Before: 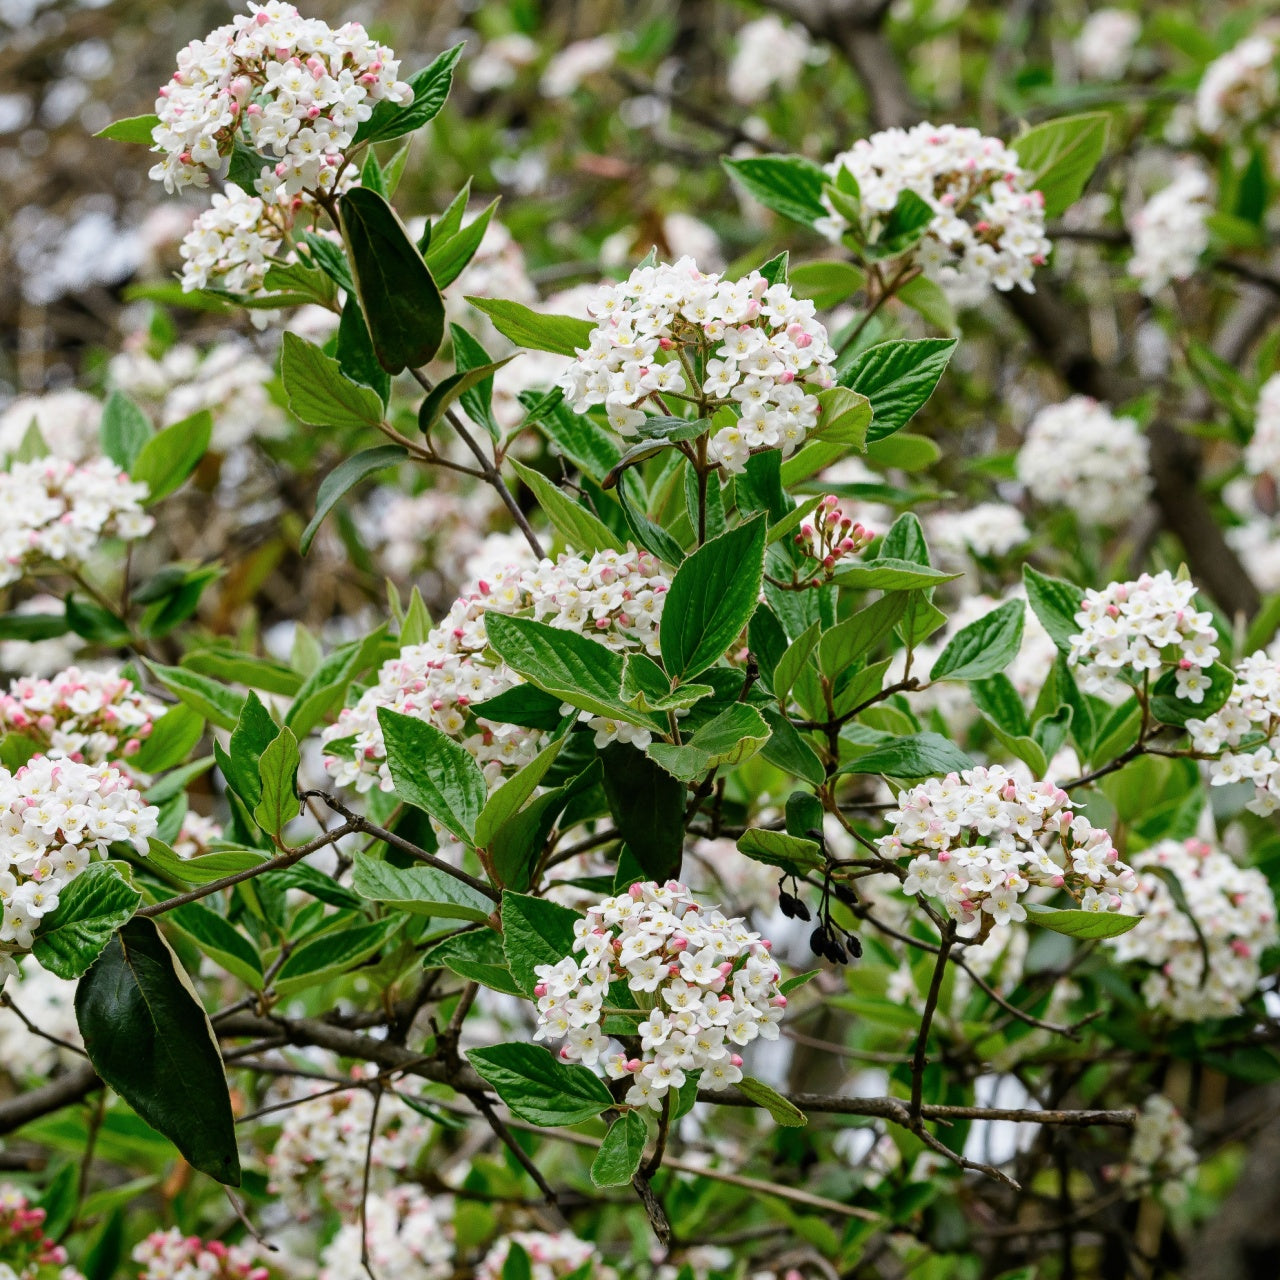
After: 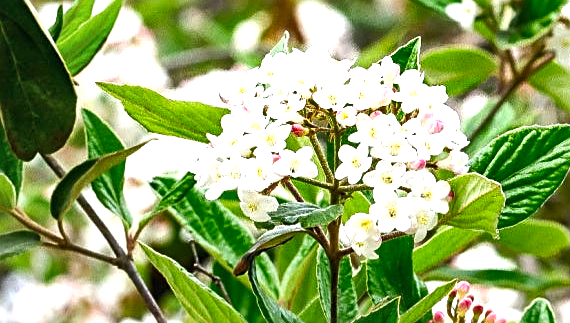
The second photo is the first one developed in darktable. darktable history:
crop: left 28.757%, top 16.79%, right 26.636%, bottom 57.973%
color balance rgb: shadows lift › chroma 2.922%, shadows lift › hue 279.16°, perceptual saturation grading › global saturation 0.83%
sharpen: on, module defaults
exposure: black level correction 0, exposure 1.101 EV, compensate highlight preservation false
shadows and highlights: low approximation 0.01, soften with gaussian
